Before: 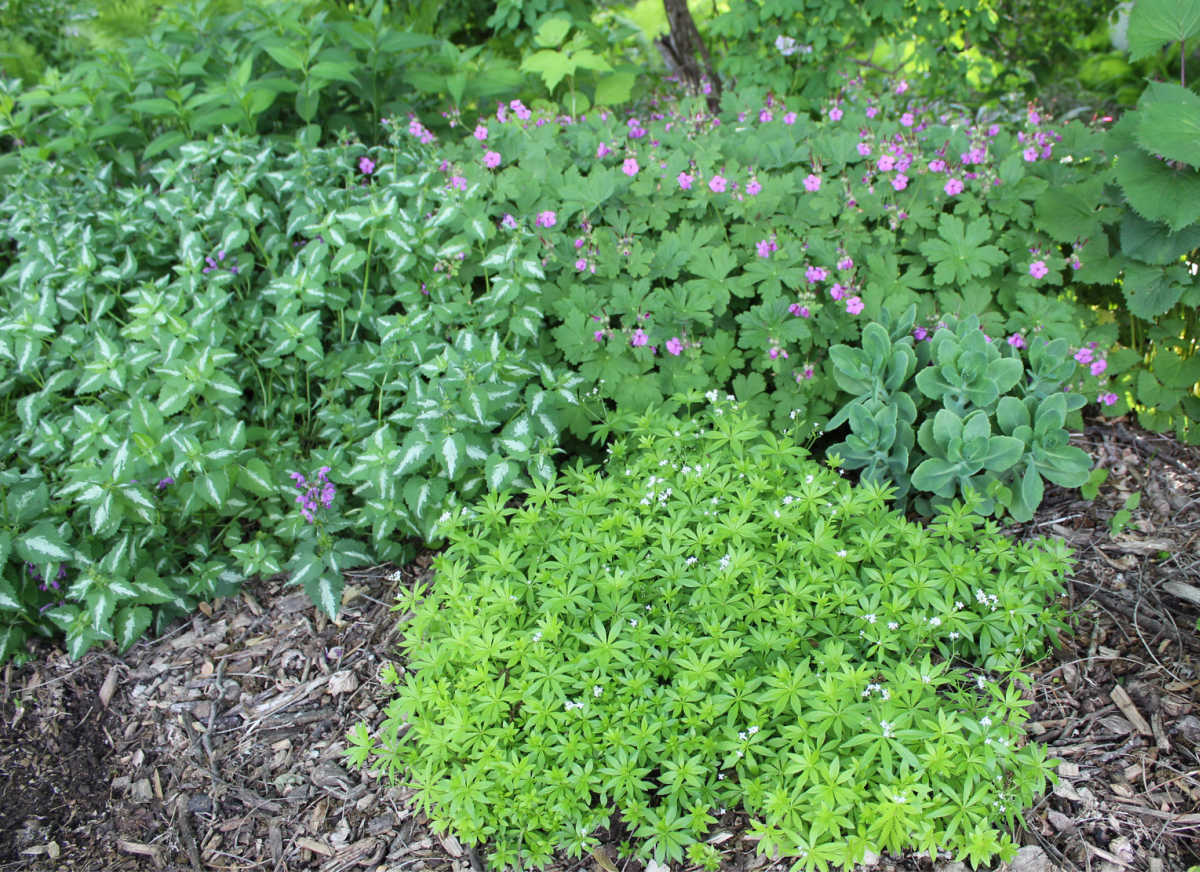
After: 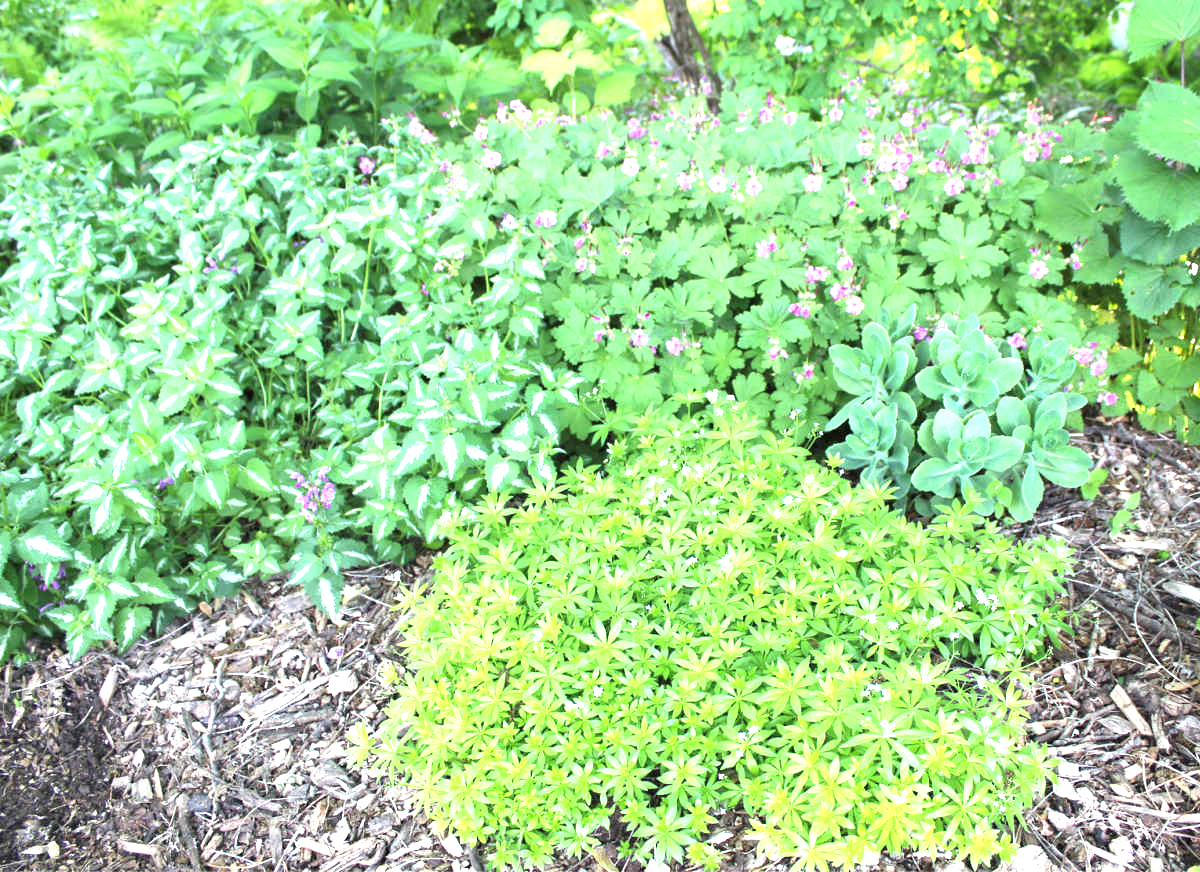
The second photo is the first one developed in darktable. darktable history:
levels: levels [0, 0.492, 0.984]
exposure: black level correction 0, exposure 1.445 EV, compensate highlight preservation false
